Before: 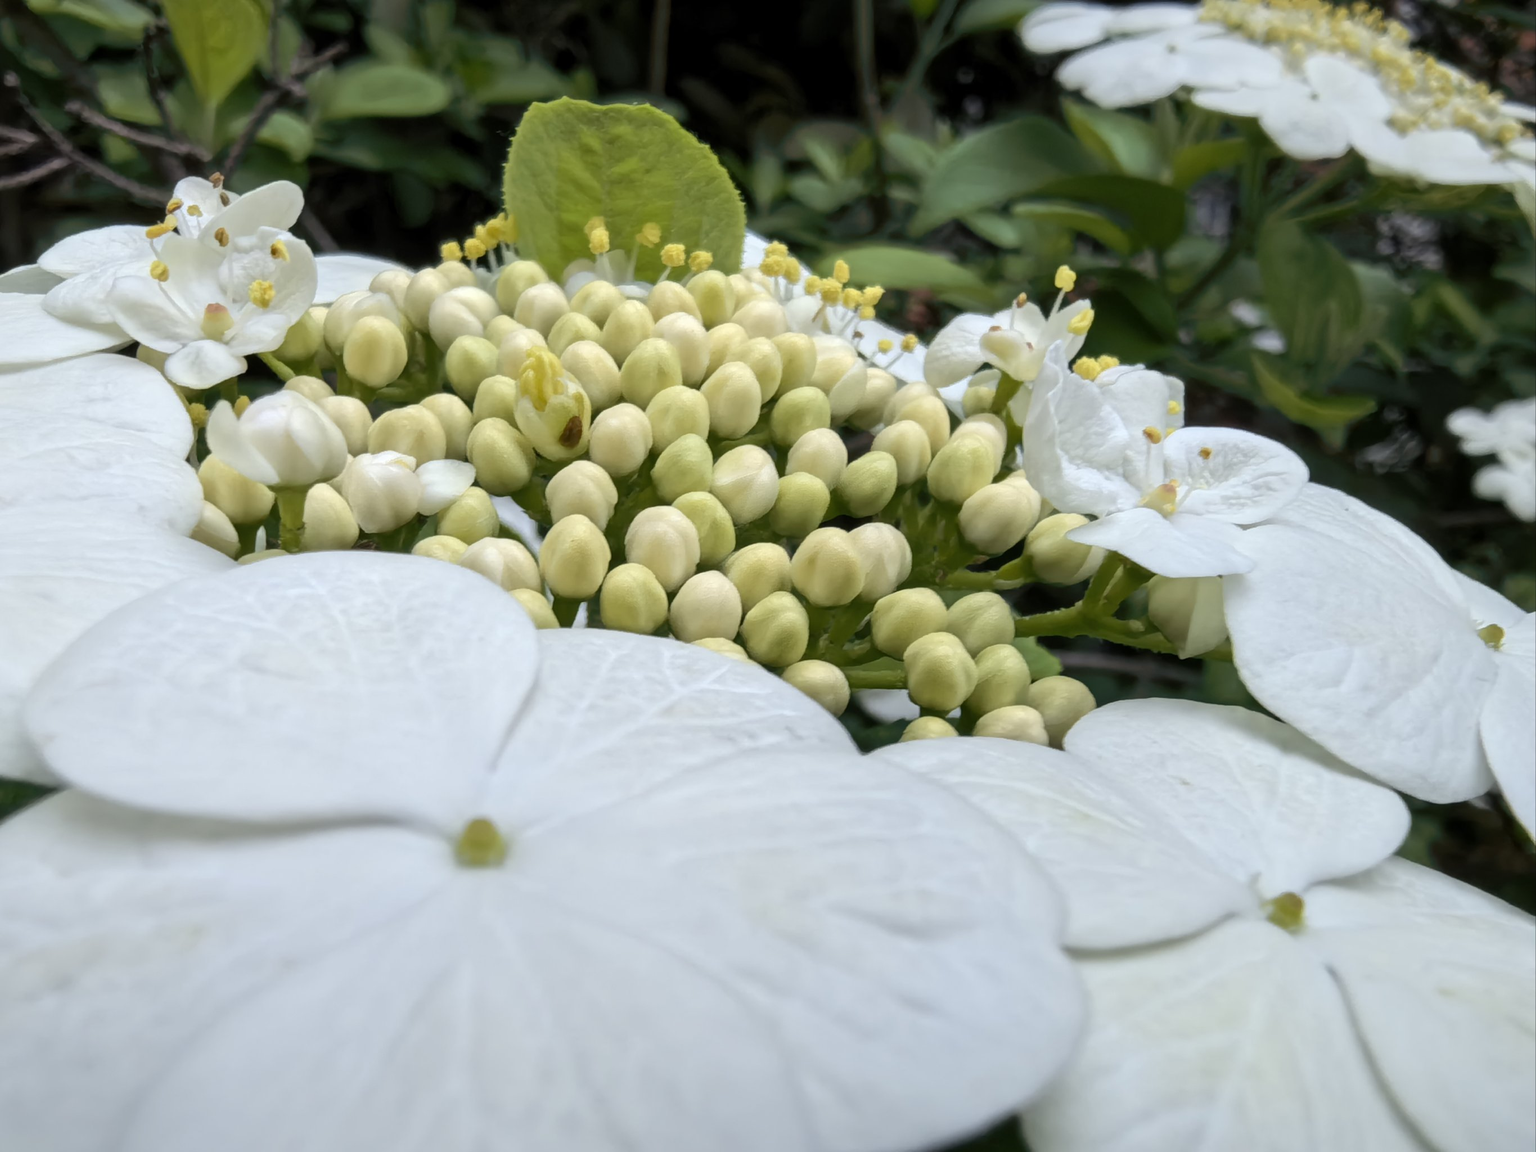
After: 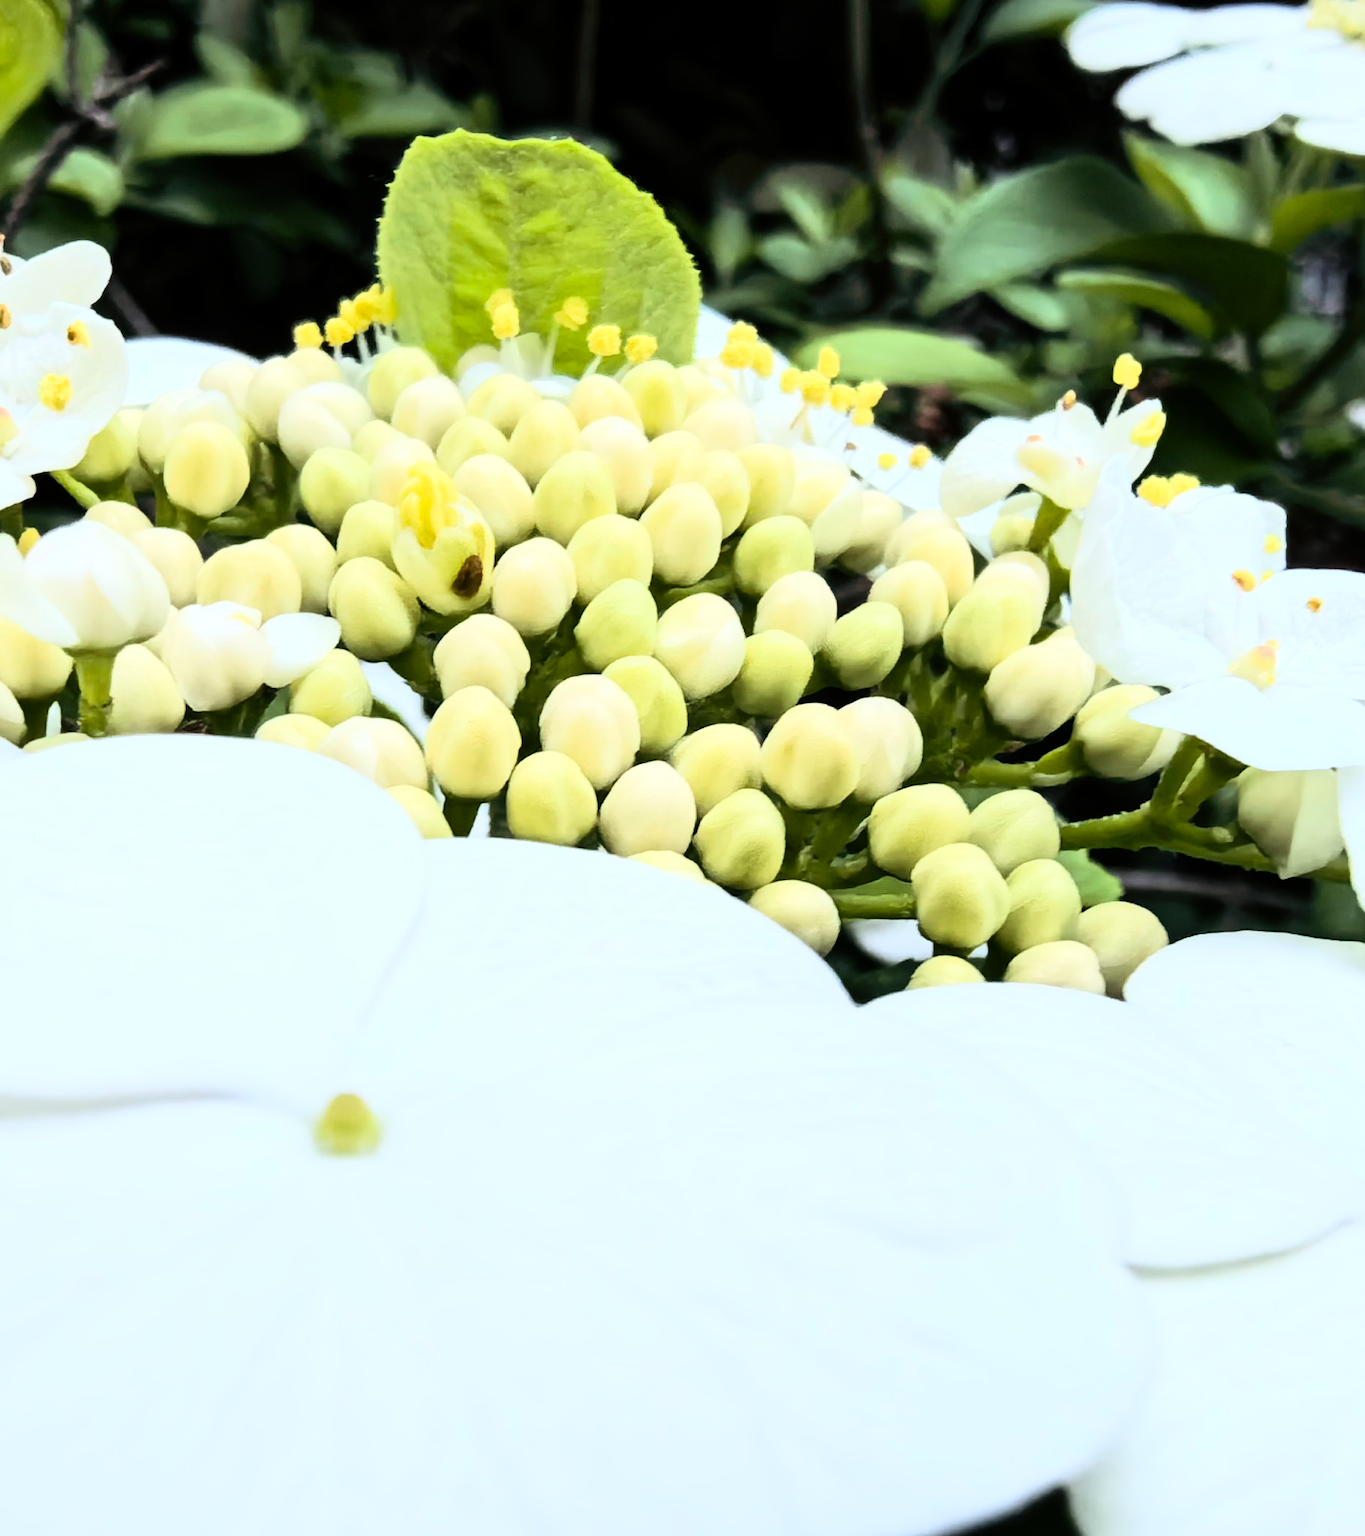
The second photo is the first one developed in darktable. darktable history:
rgb curve: curves: ch0 [(0, 0) (0.21, 0.15) (0.24, 0.21) (0.5, 0.75) (0.75, 0.96) (0.89, 0.99) (1, 1)]; ch1 [(0, 0.02) (0.21, 0.13) (0.25, 0.2) (0.5, 0.67) (0.75, 0.9) (0.89, 0.97) (1, 1)]; ch2 [(0, 0.02) (0.21, 0.13) (0.25, 0.2) (0.5, 0.67) (0.75, 0.9) (0.89, 0.97) (1, 1)], compensate middle gray true
white balance: red 0.983, blue 1.036
crop and rotate: left 14.385%, right 18.948%
